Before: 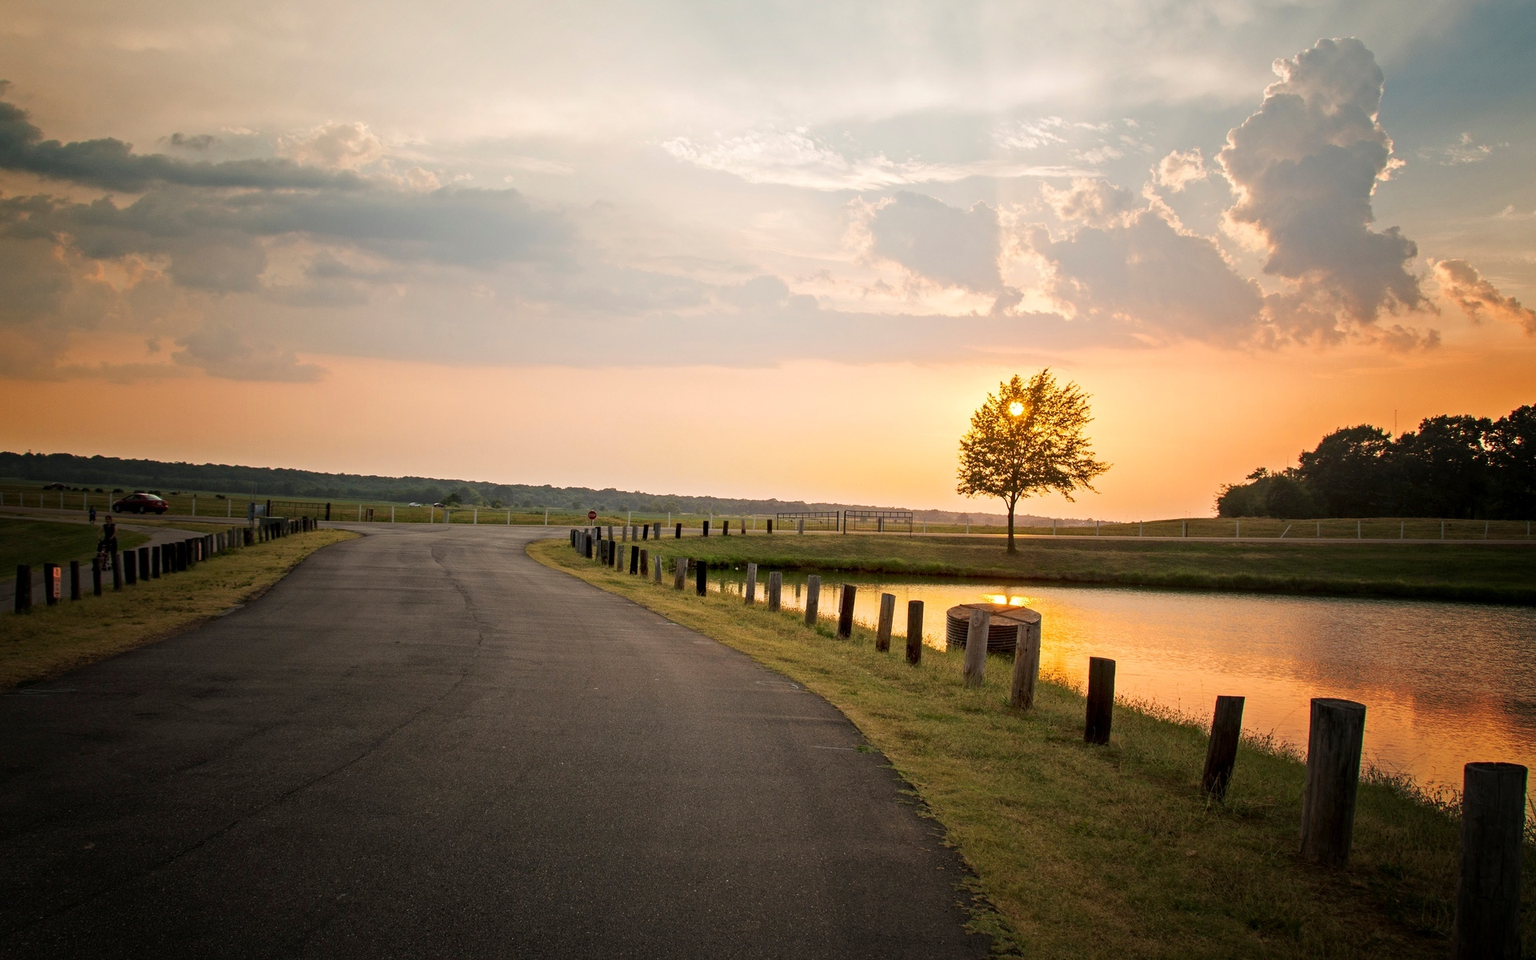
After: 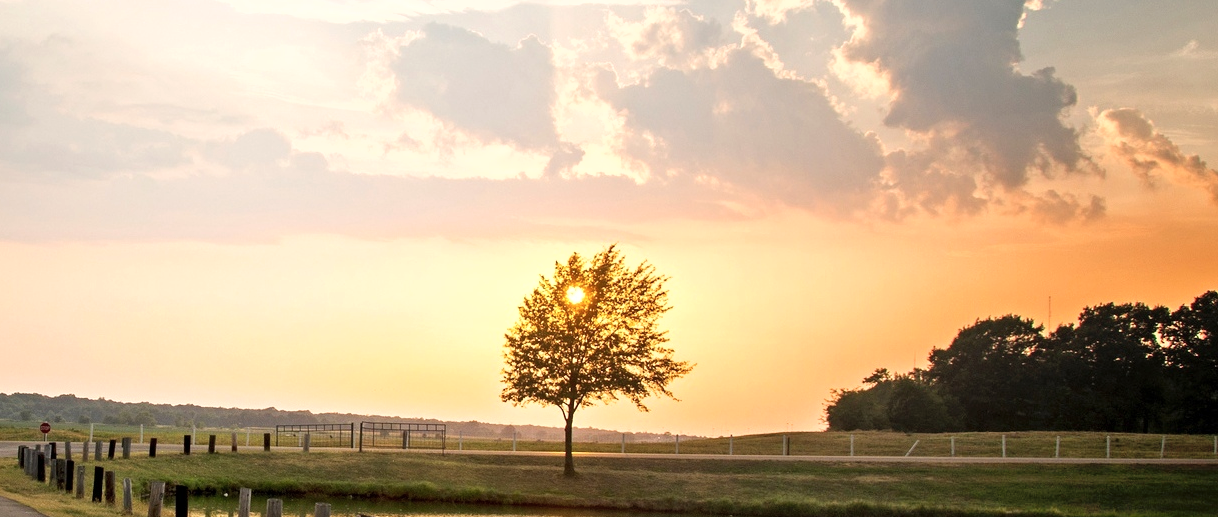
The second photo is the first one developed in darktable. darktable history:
crop: left 36.225%, top 18.037%, right 0.291%, bottom 38.869%
shadows and highlights: radius 112.15, shadows 51.05, white point adjustment 9.07, highlights -4.82, soften with gaussian
